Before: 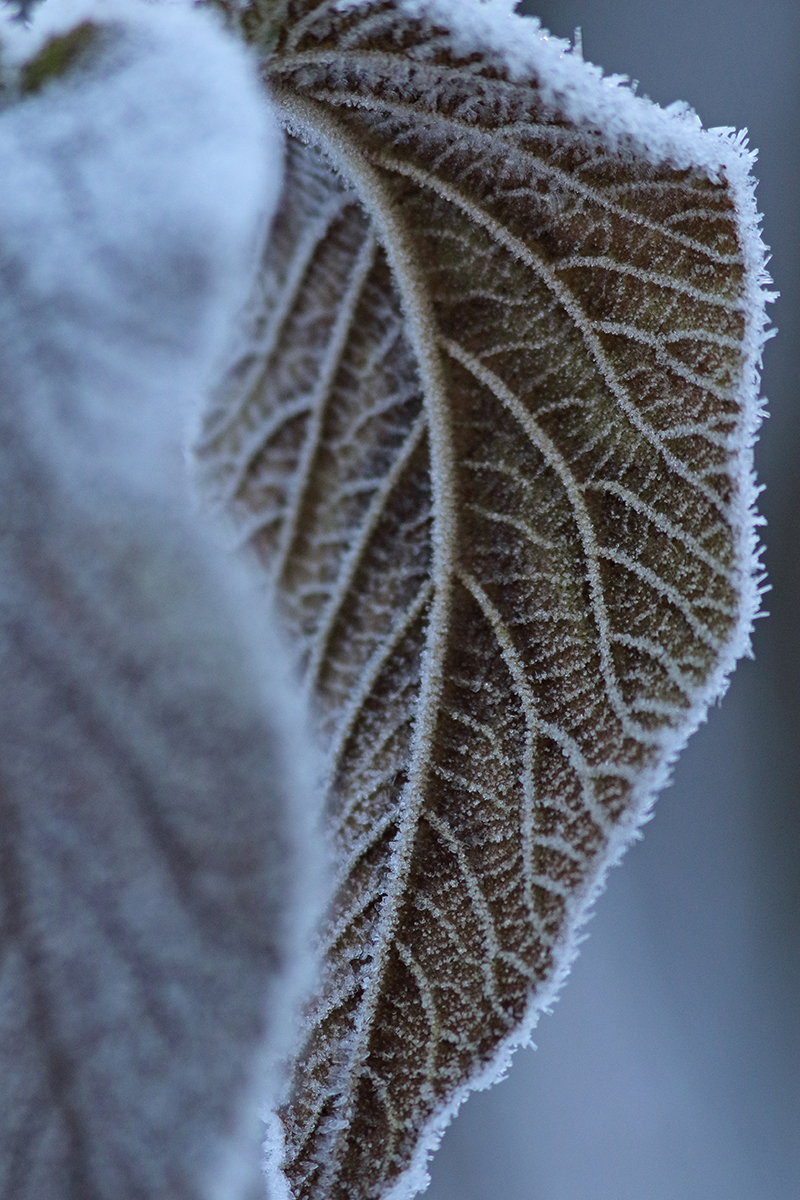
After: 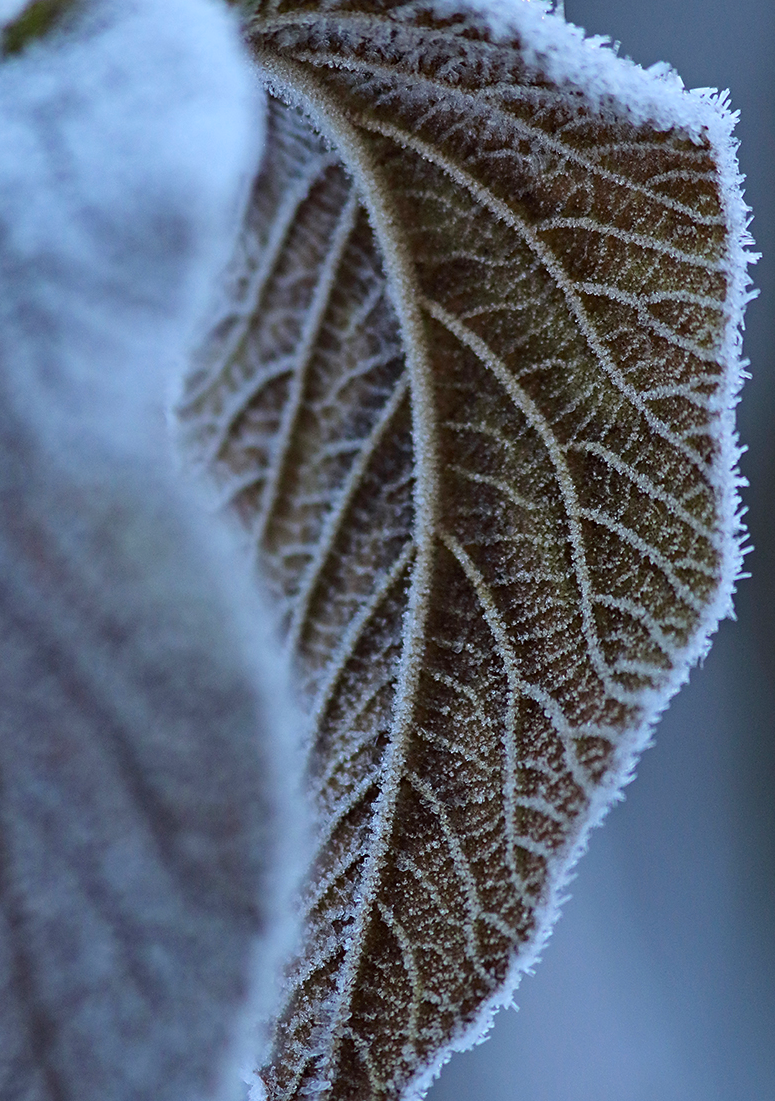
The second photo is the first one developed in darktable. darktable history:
sharpen: radius 1.503, amount 0.408, threshold 1.532
crop: left 2.253%, top 3.268%, right 0.775%, bottom 4.938%
contrast brightness saturation: contrast 0.091, saturation 0.273
